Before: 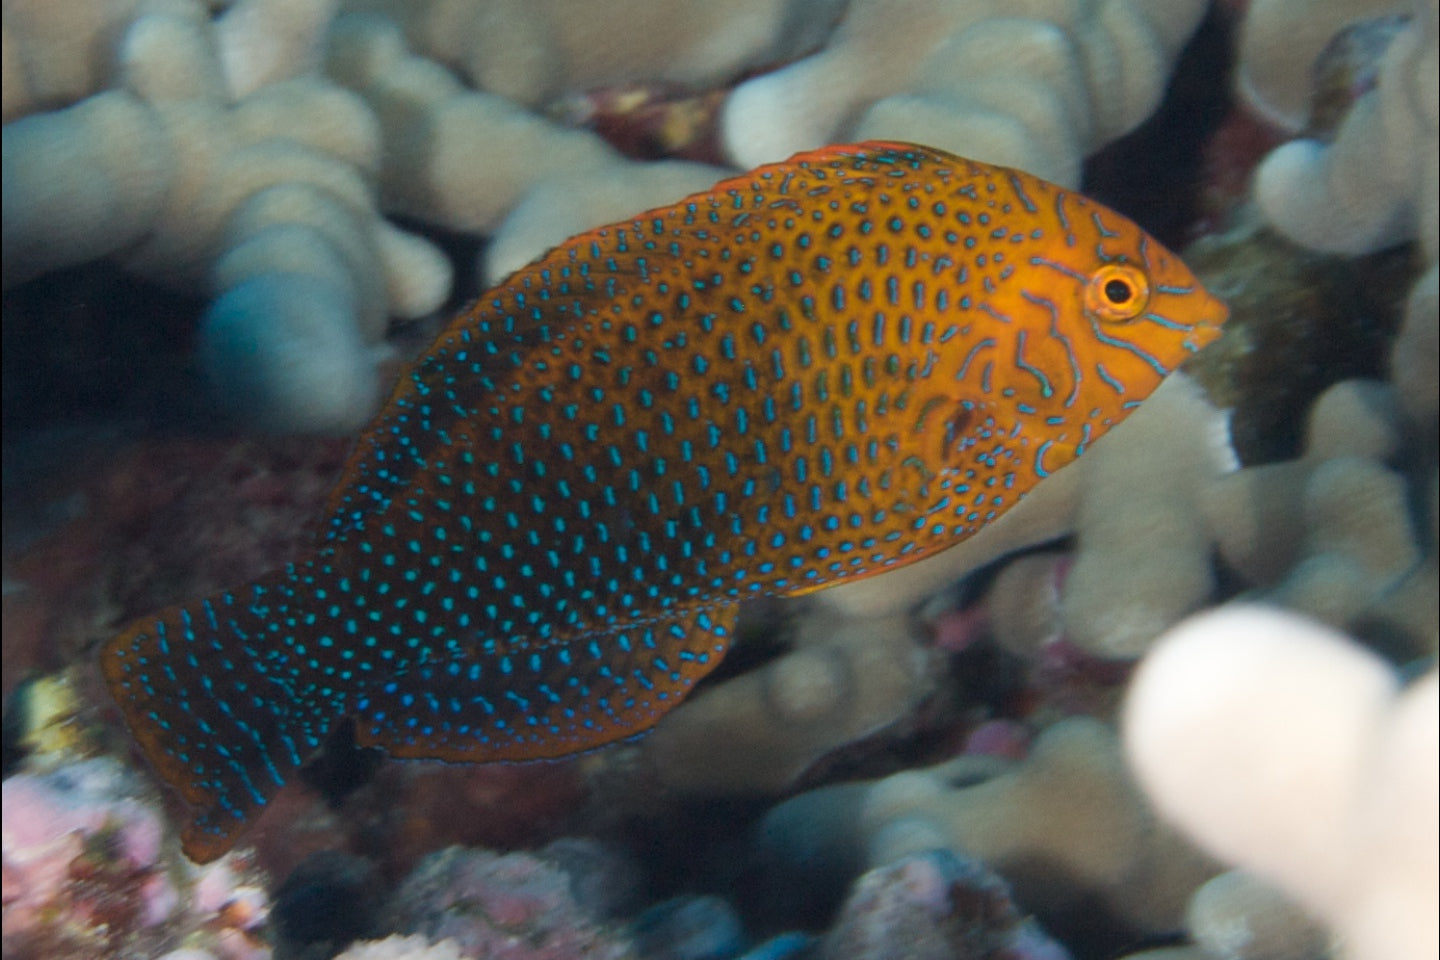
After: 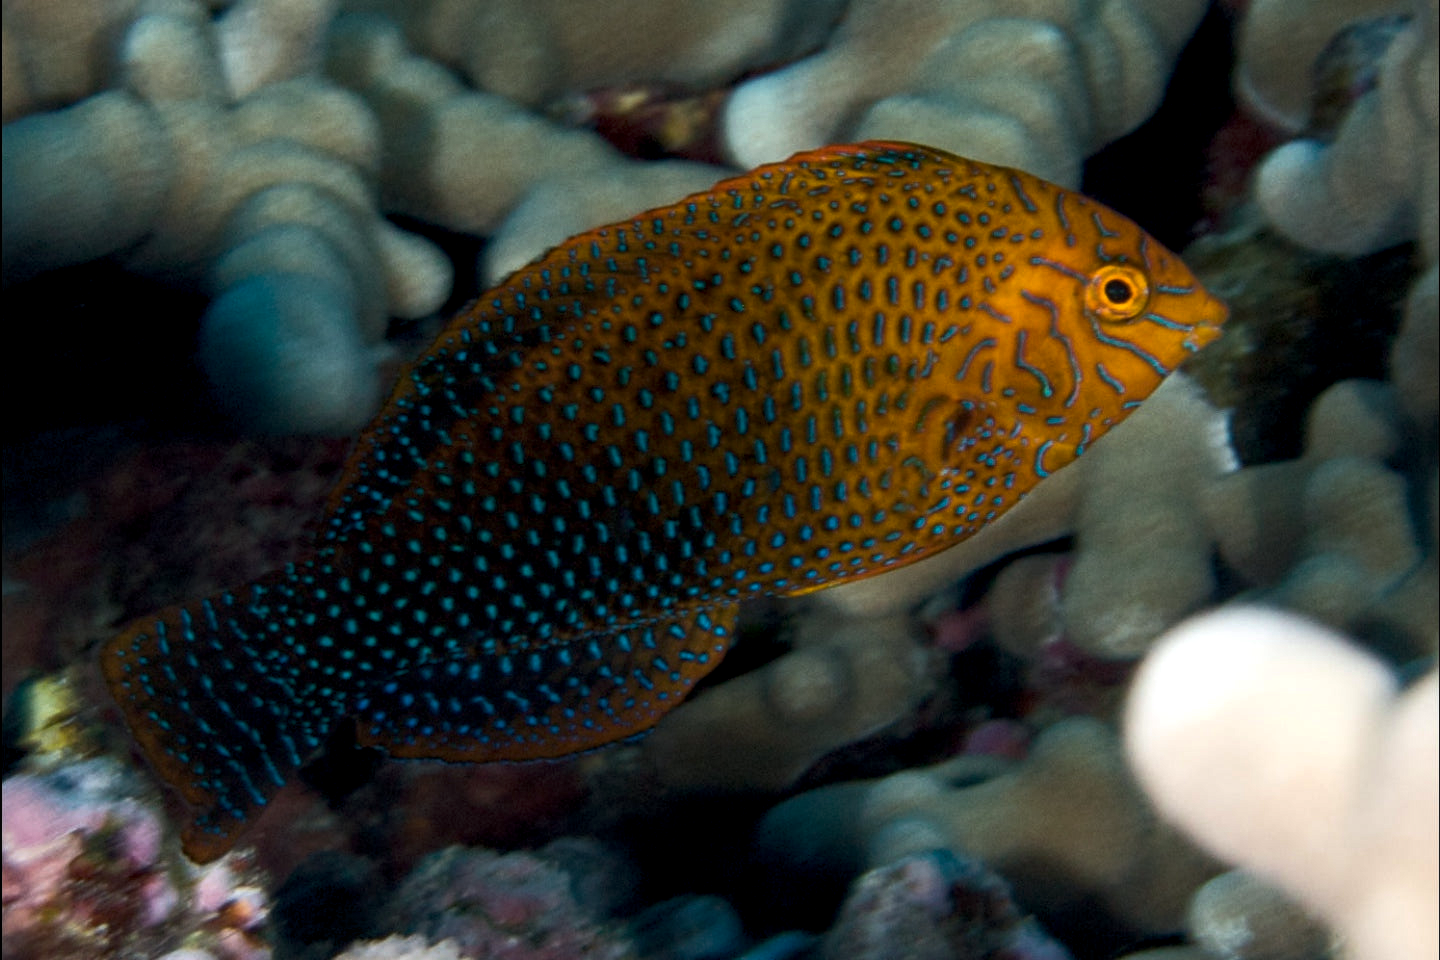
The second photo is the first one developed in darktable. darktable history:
local contrast: on, module defaults
haze removal: compatibility mode true, adaptive false
color balance rgb: shadows lift › chroma 2.006%, shadows lift › hue 136.57°, global offset › luminance -0.975%, perceptual saturation grading › global saturation 10.454%, perceptual brilliance grading › highlights 3.647%, perceptual brilliance grading › mid-tones -18.42%, perceptual brilliance grading › shadows -41.634%, global vibrance 20%
